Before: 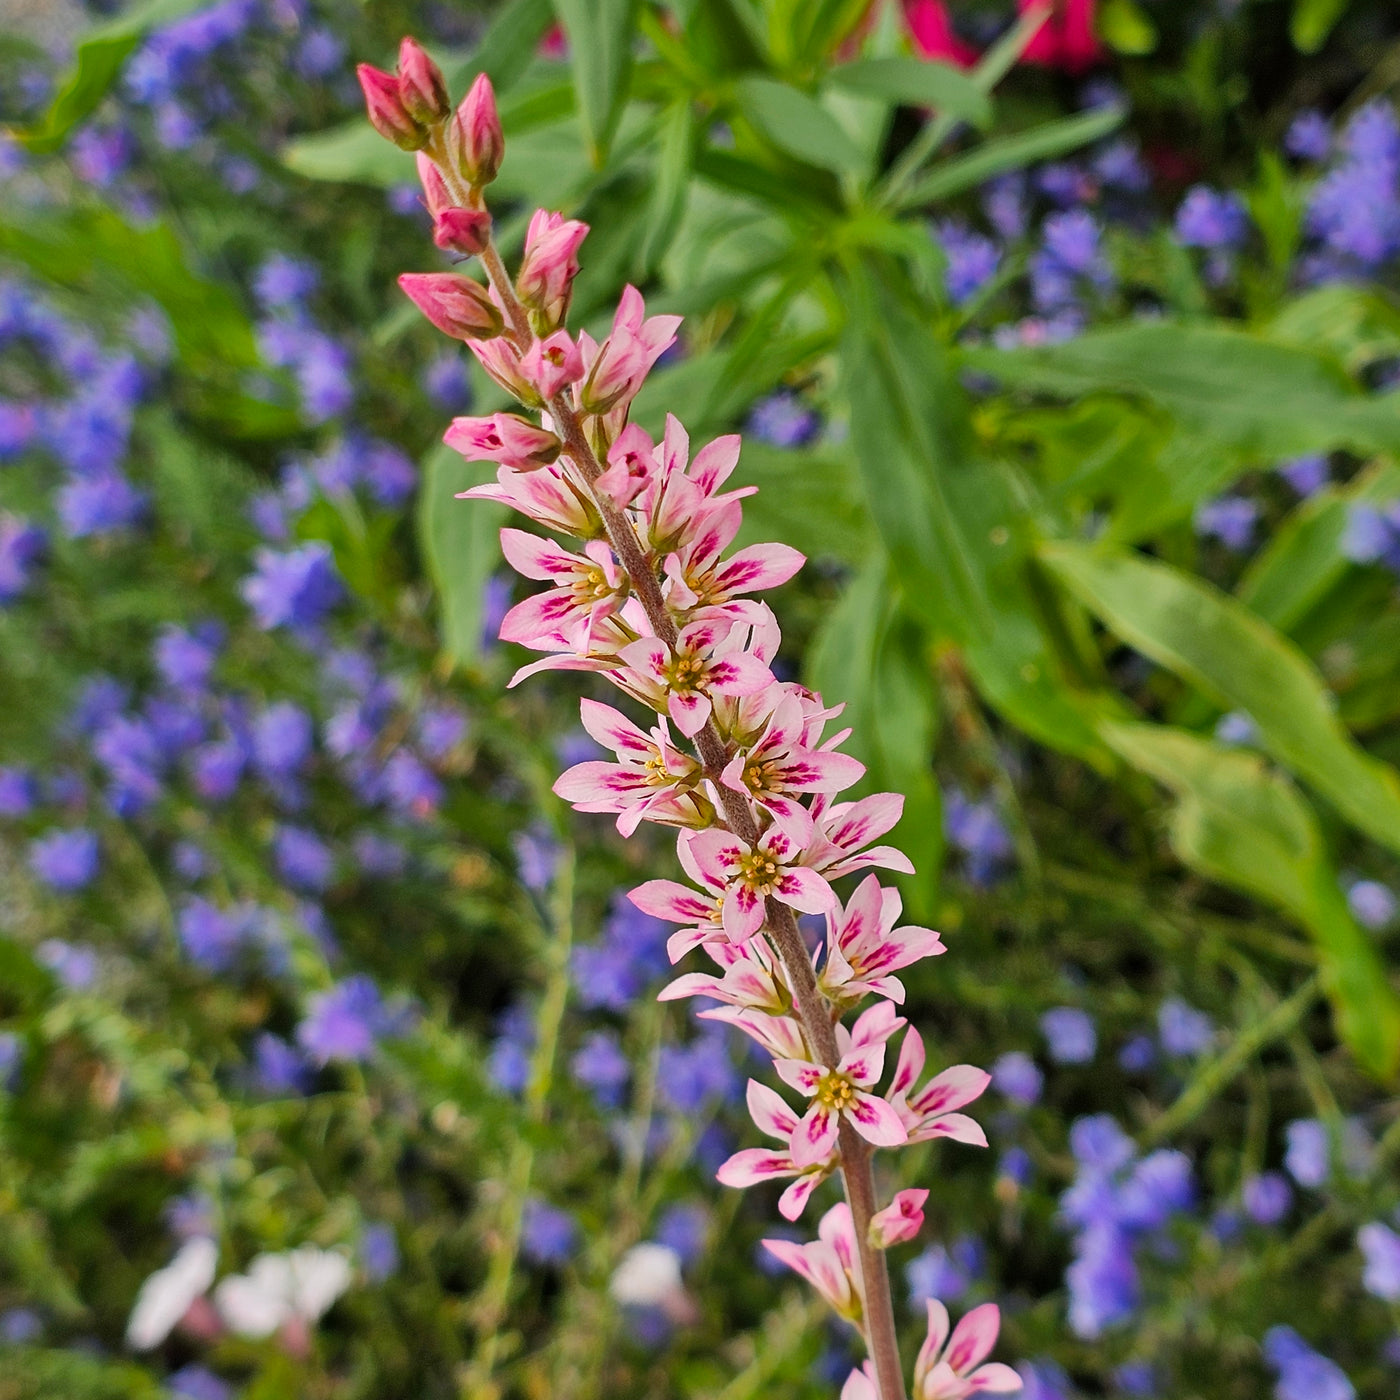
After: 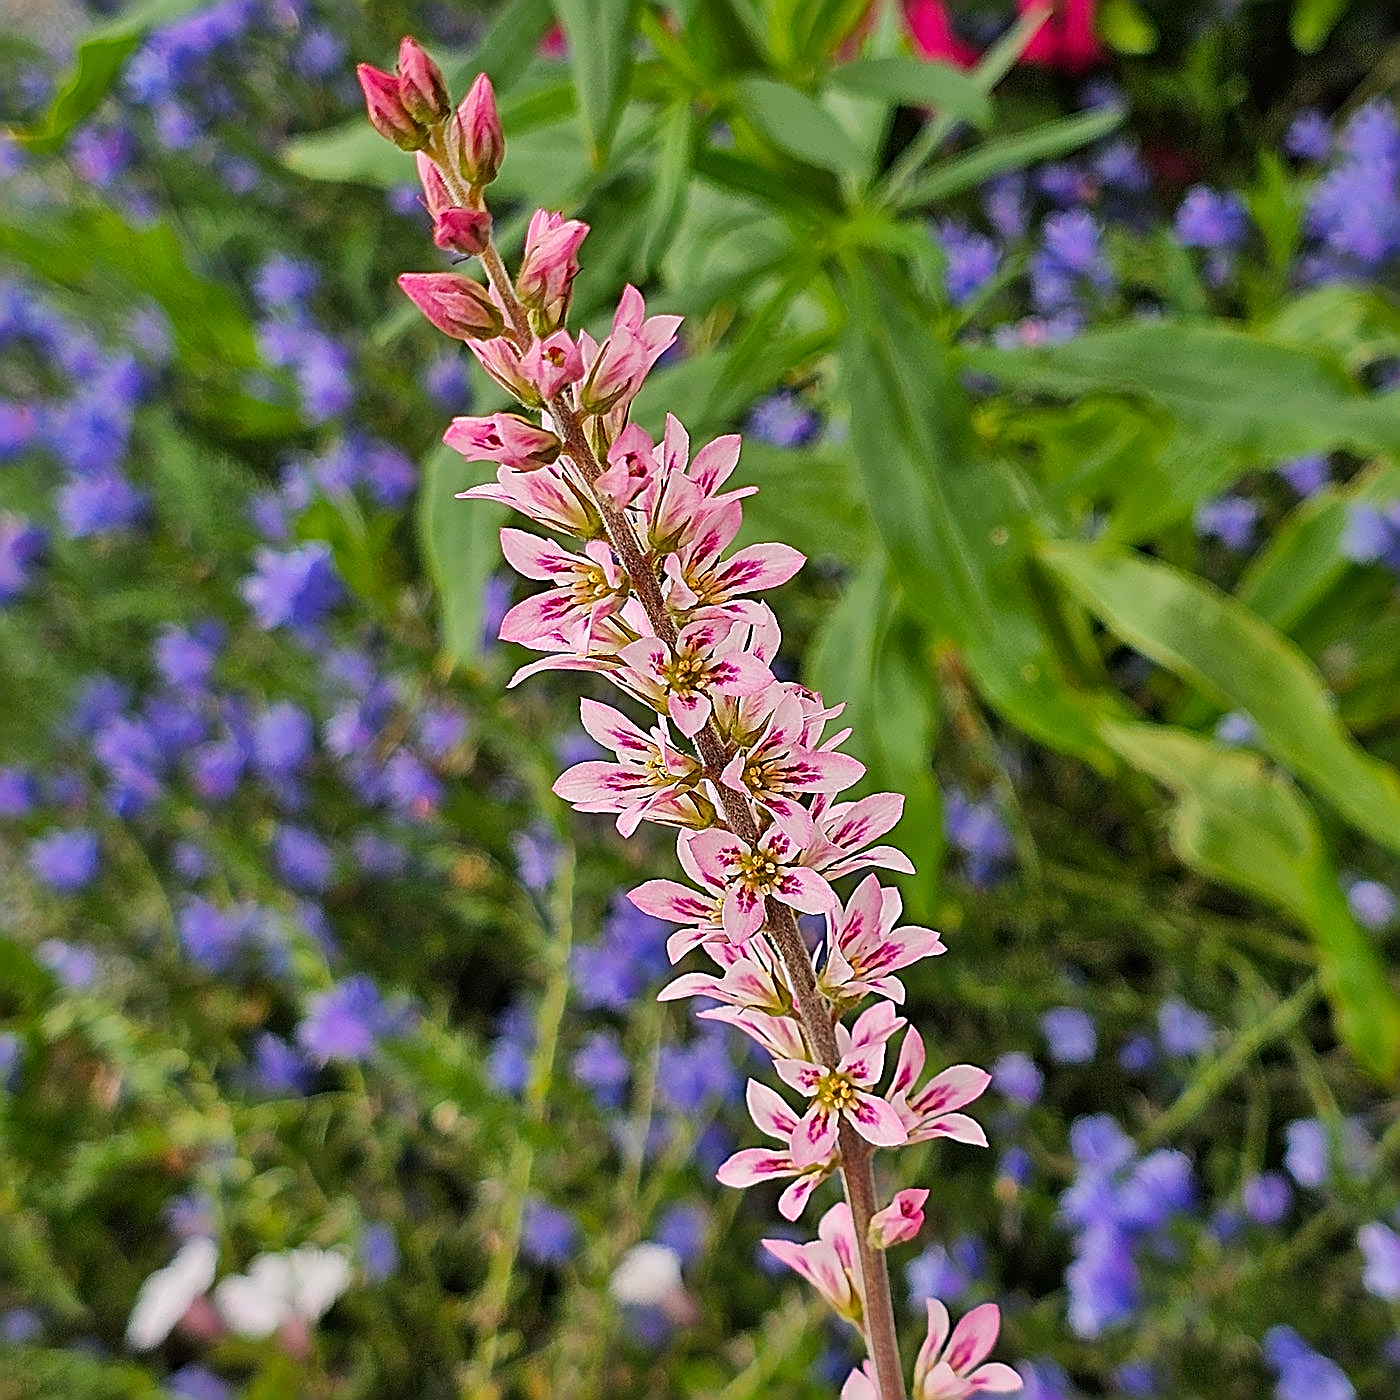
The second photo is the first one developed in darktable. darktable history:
sharpen: amount 1.982
